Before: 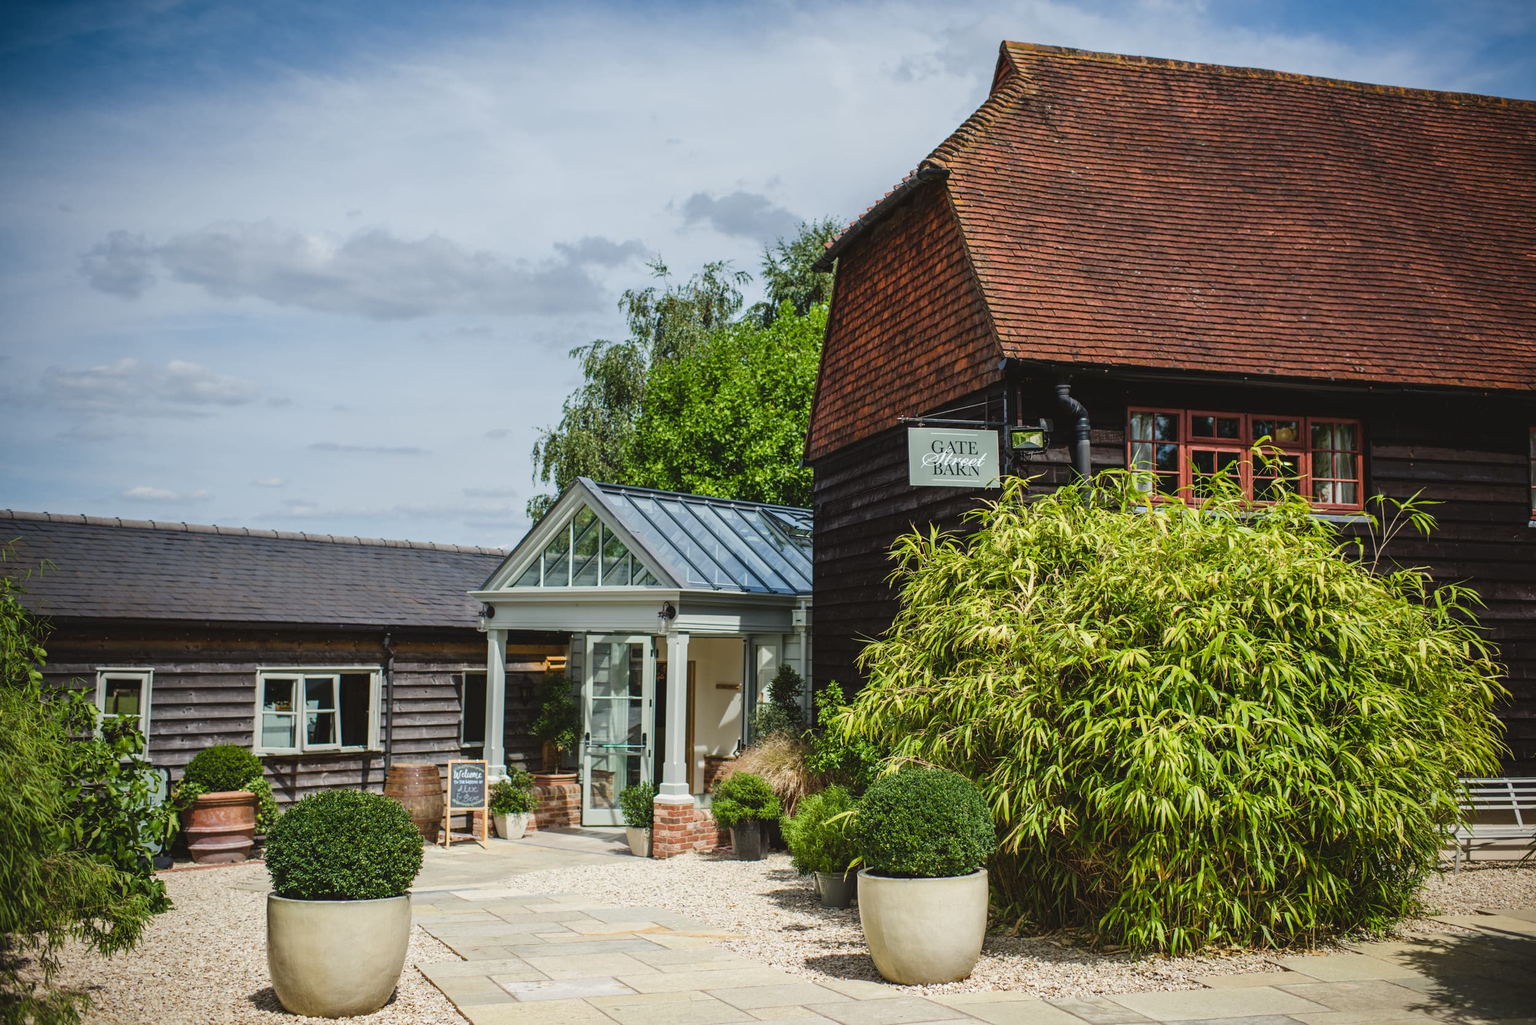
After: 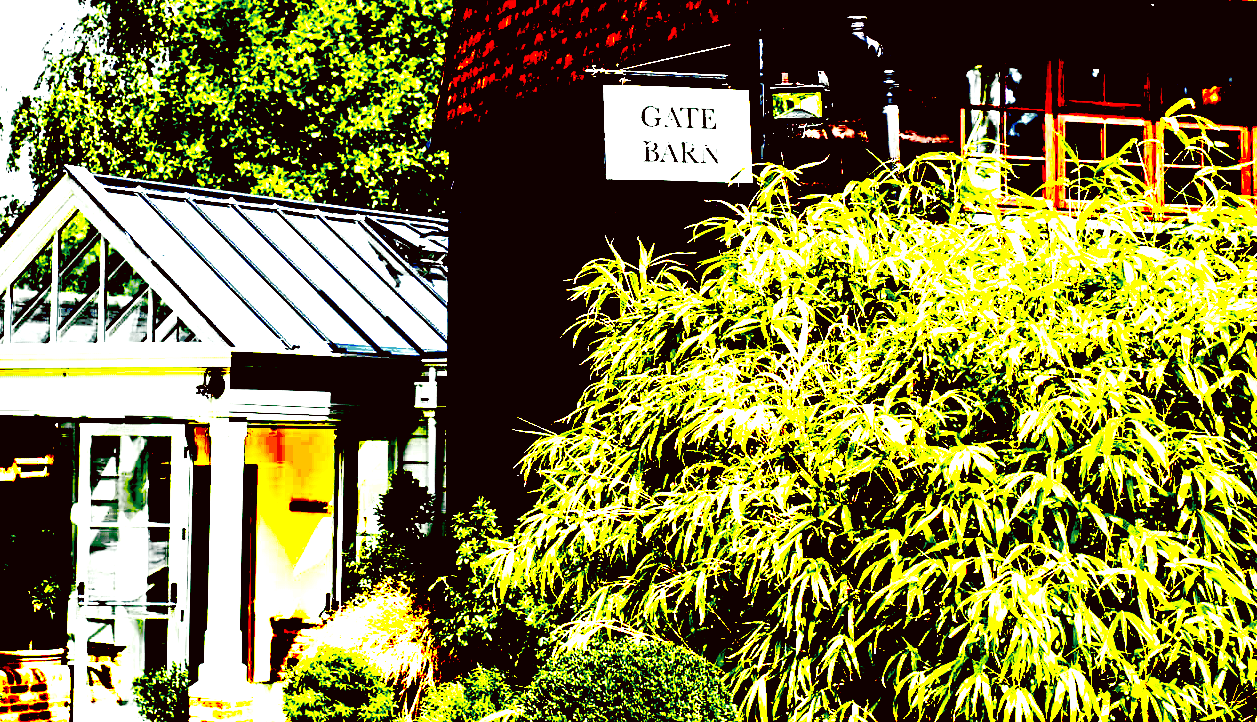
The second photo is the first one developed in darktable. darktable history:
exposure: black level correction 0.1, exposure 3 EV, compensate highlight preservation false
color correction: highlights a* -1.43, highlights b* 10.12, shadows a* 0.395, shadows b* 19.35
white balance: emerald 1
base curve: curves: ch0 [(0, 0) (0.036, 0.025) (0.121, 0.166) (0.206, 0.329) (0.605, 0.79) (1, 1)], preserve colors none
color zones: curves: ch0 [(0.035, 0.242) (0.25, 0.5) (0.384, 0.214) (0.488, 0.255) (0.75, 0.5)]; ch1 [(0.063, 0.379) (0.25, 0.5) (0.354, 0.201) (0.489, 0.085) (0.729, 0.271)]; ch2 [(0.25, 0.5) (0.38, 0.517) (0.442, 0.51) (0.735, 0.456)]
crop: left 35.03%, top 36.625%, right 14.663%, bottom 20.057%
